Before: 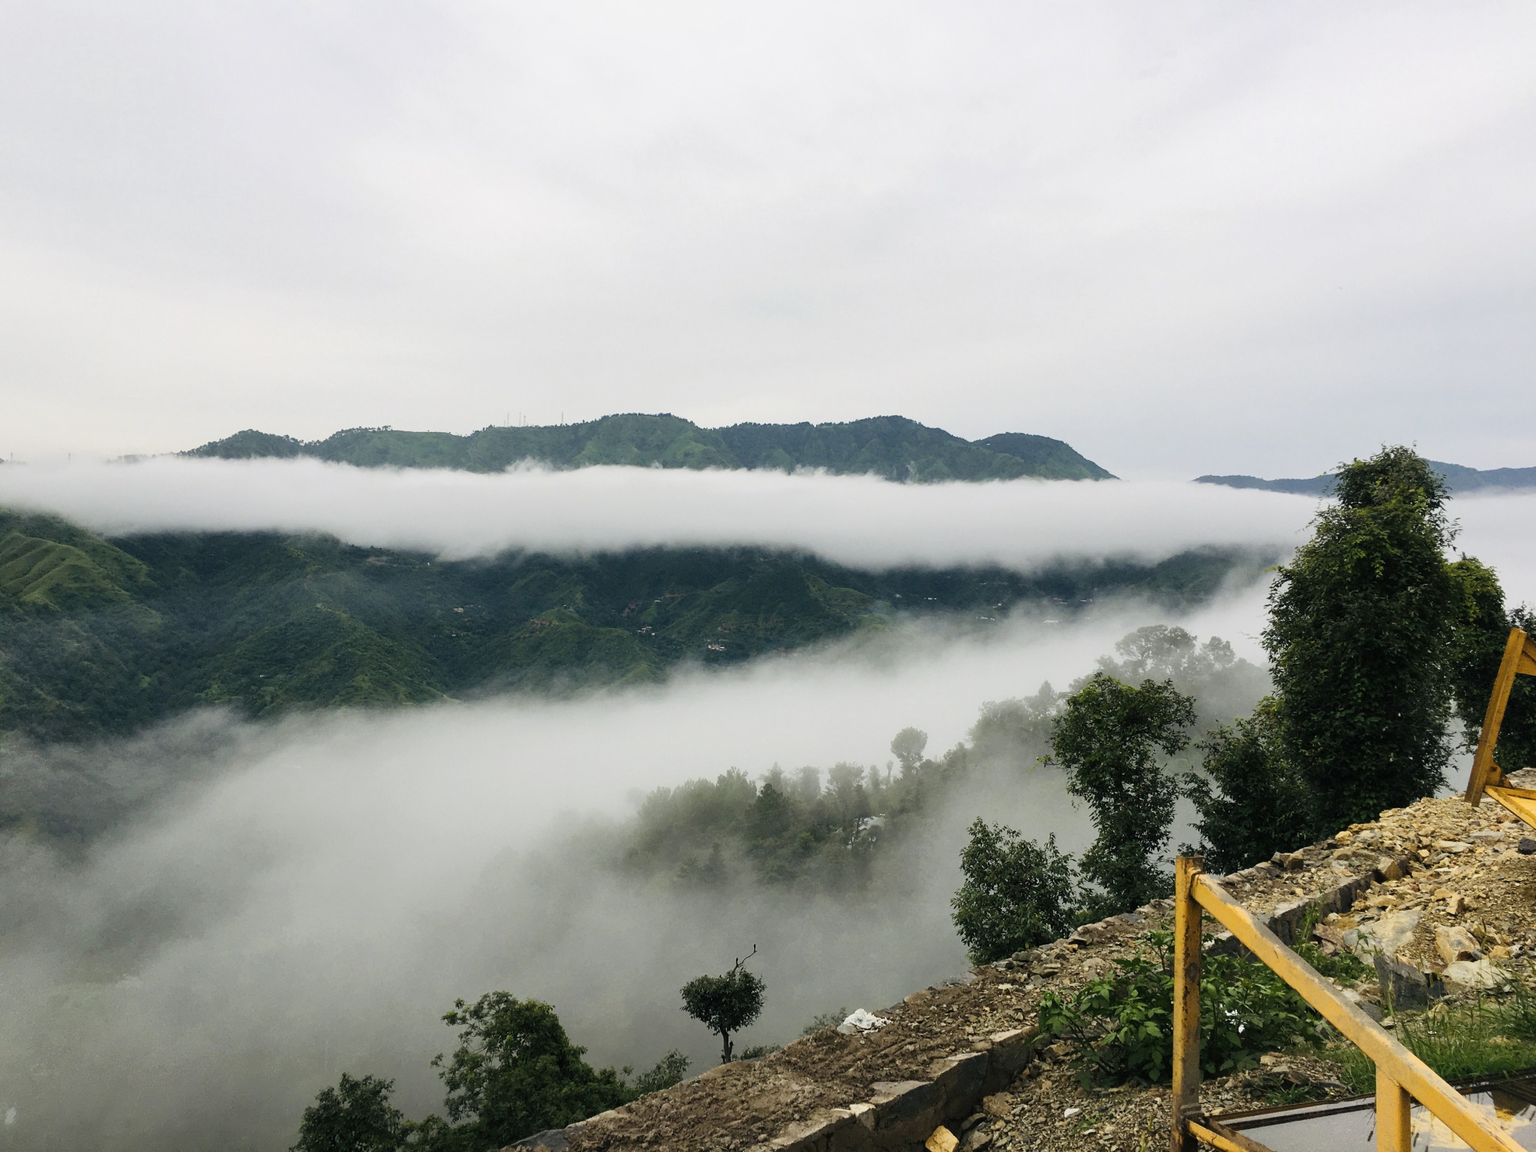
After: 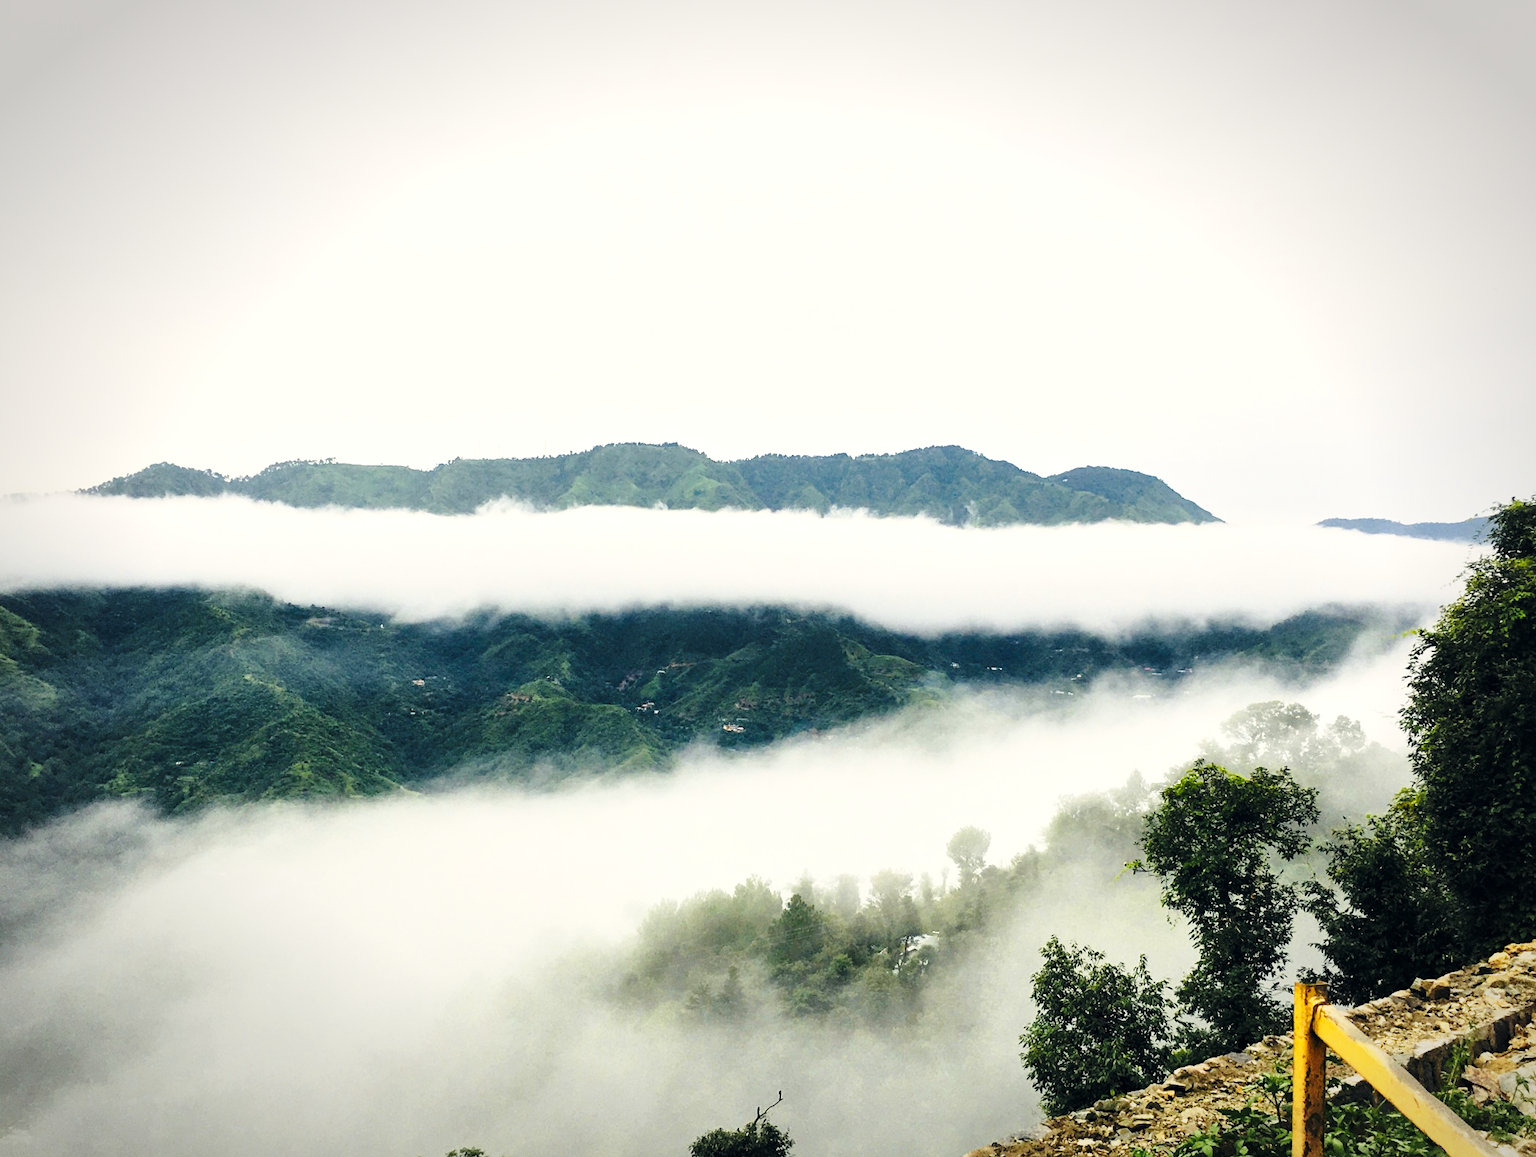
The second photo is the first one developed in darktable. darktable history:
local contrast: mode bilateral grid, contrast 25, coarseness 50, detail 122%, midtone range 0.2
vignetting: brightness -0.409, saturation -0.29, center (0, 0.007), automatic ratio true
crop and rotate: left 7.543%, top 4.459%, right 10.532%, bottom 13.24%
color zones: curves: ch0 [(0.224, 0.526) (0.75, 0.5)]; ch1 [(0.055, 0.526) (0.224, 0.761) (0.377, 0.526) (0.75, 0.5)]
contrast brightness saturation: contrast 0.074, brightness 0.085, saturation 0.181
base curve: curves: ch0 [(0, 0) (0.028, 0.03) (0.121, 0.232) (0.46, 0.748) (0.859, 0.968) (1, 1)], preserve colors none
color correction: highlights a* 0.298, highlights b* 2.71, shadows a* -0.804, shadows b* -4.3
color balance rgb: perceptual saturation grading › global saturation -0.135%, contrast 15.041%
